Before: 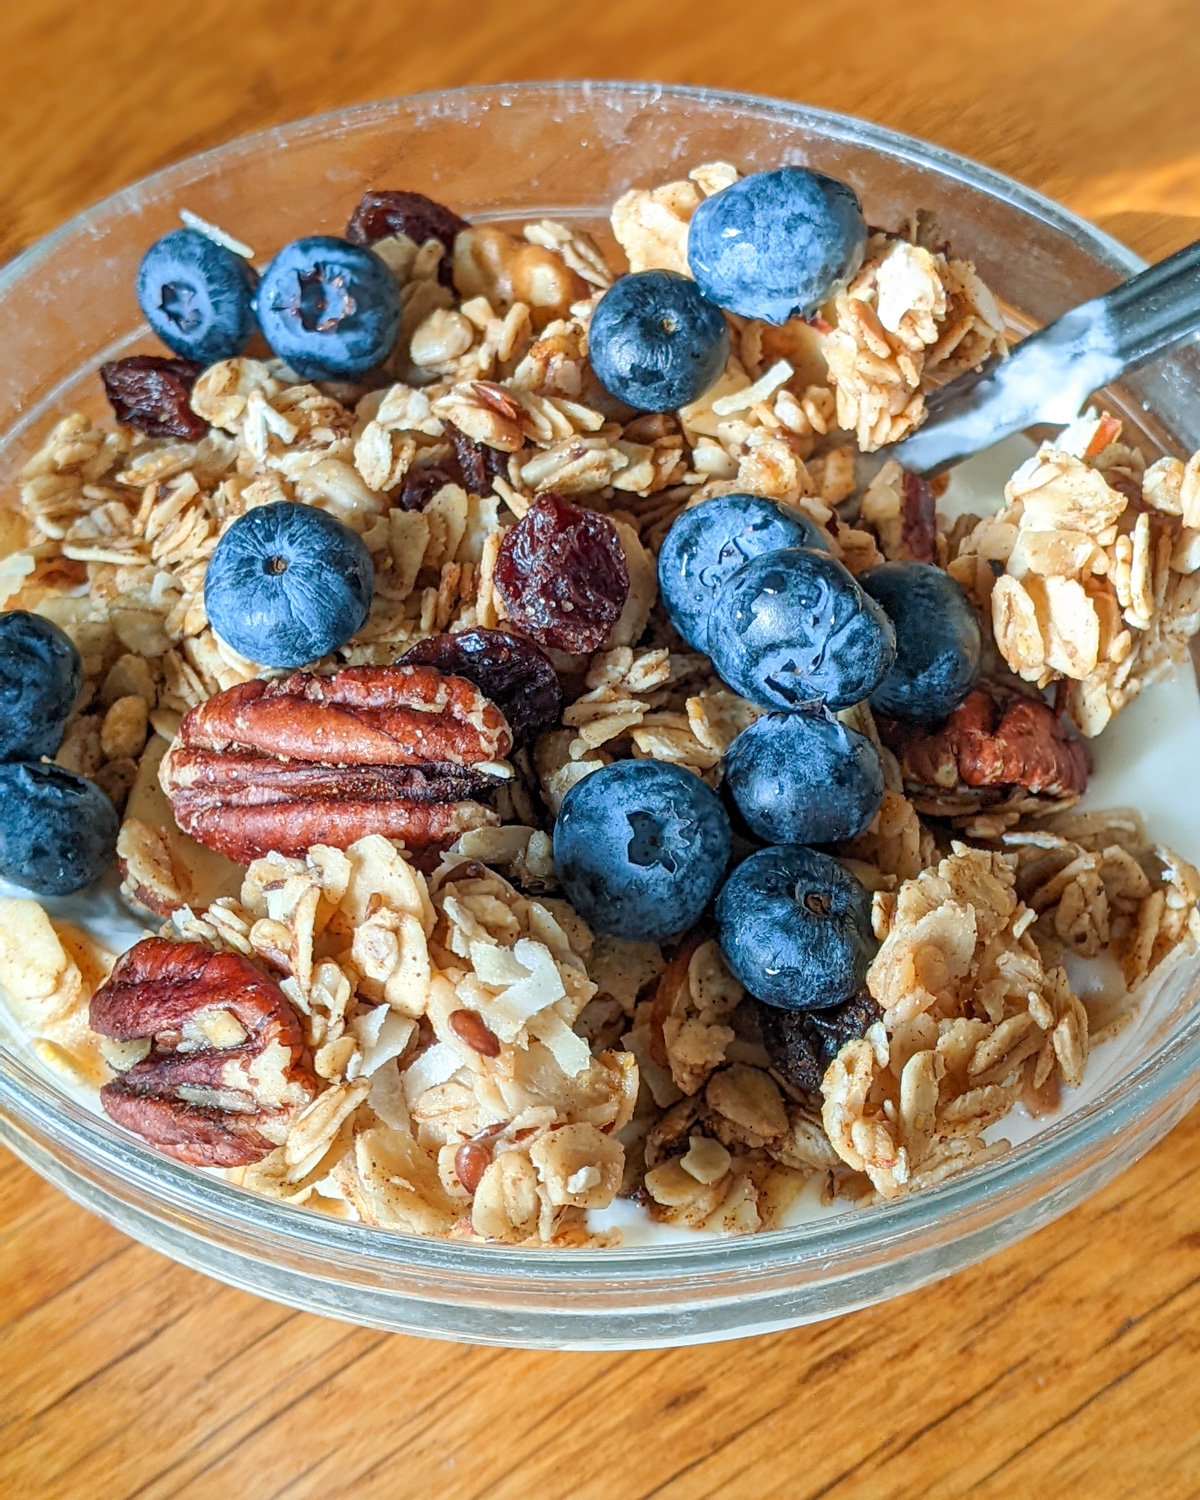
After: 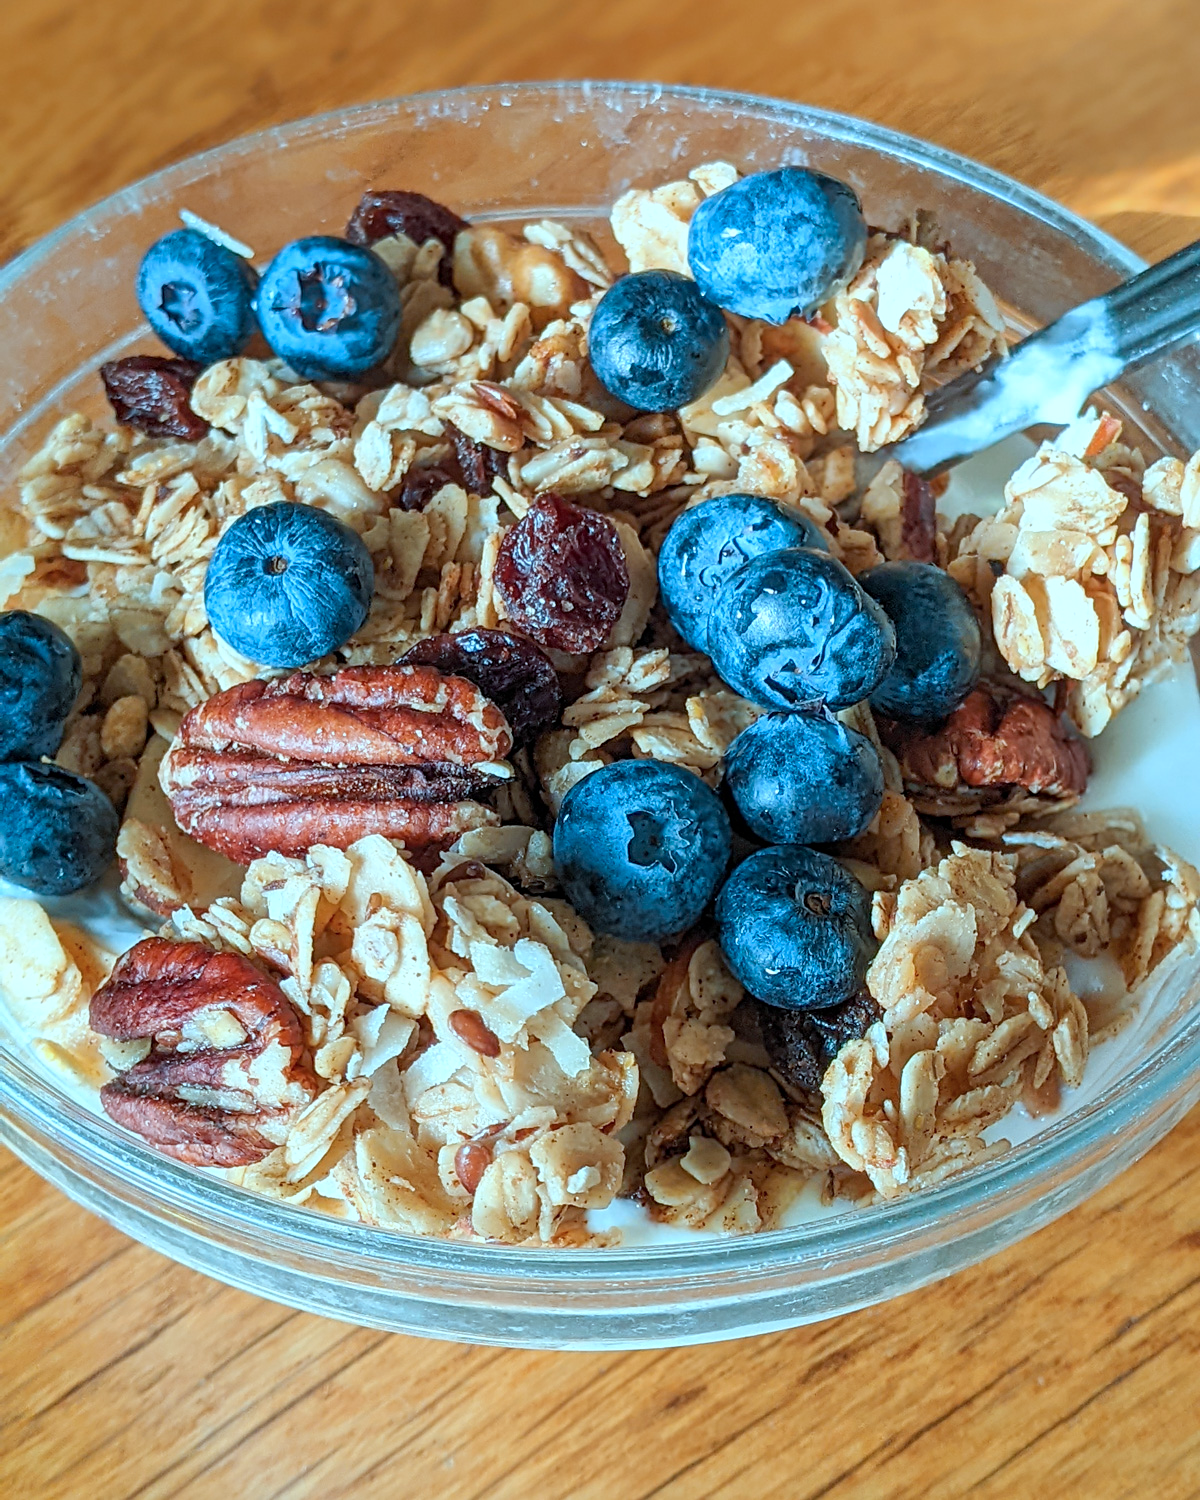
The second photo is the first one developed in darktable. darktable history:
sharpen: amount 0.2
color correction: highlights a* -11.71, highlights b* -15.58
